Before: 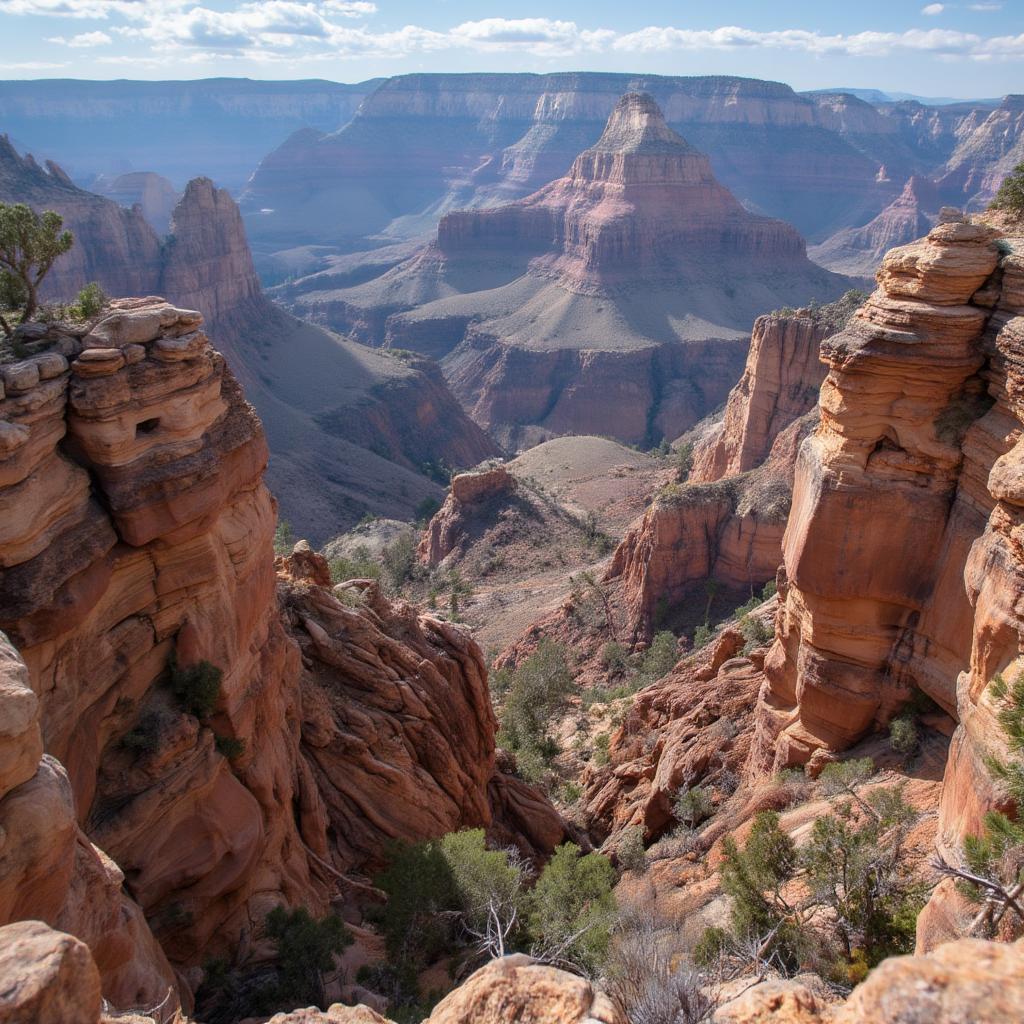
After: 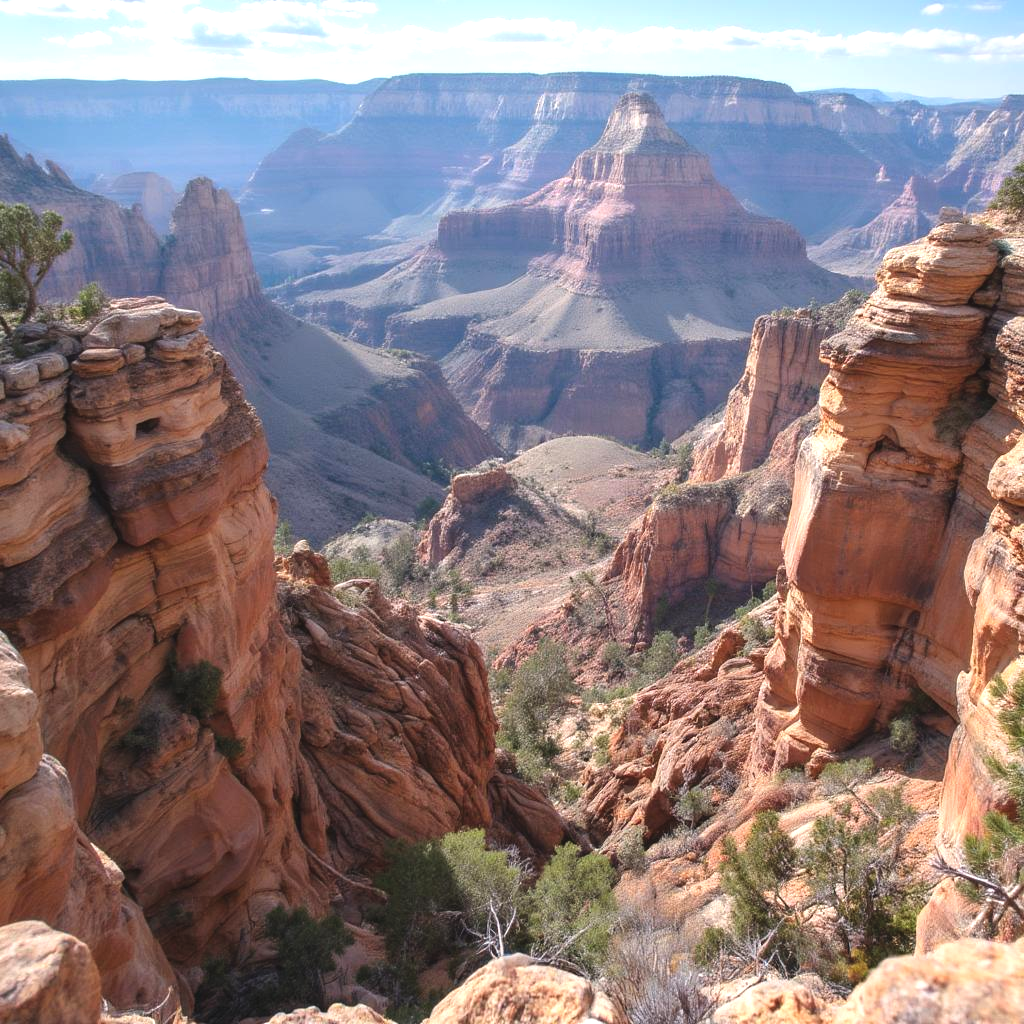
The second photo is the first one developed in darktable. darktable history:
exposure: black level correction -0.005, exposure 0.619 EV, compensate exposure bias true, compensate highlight preservation false
